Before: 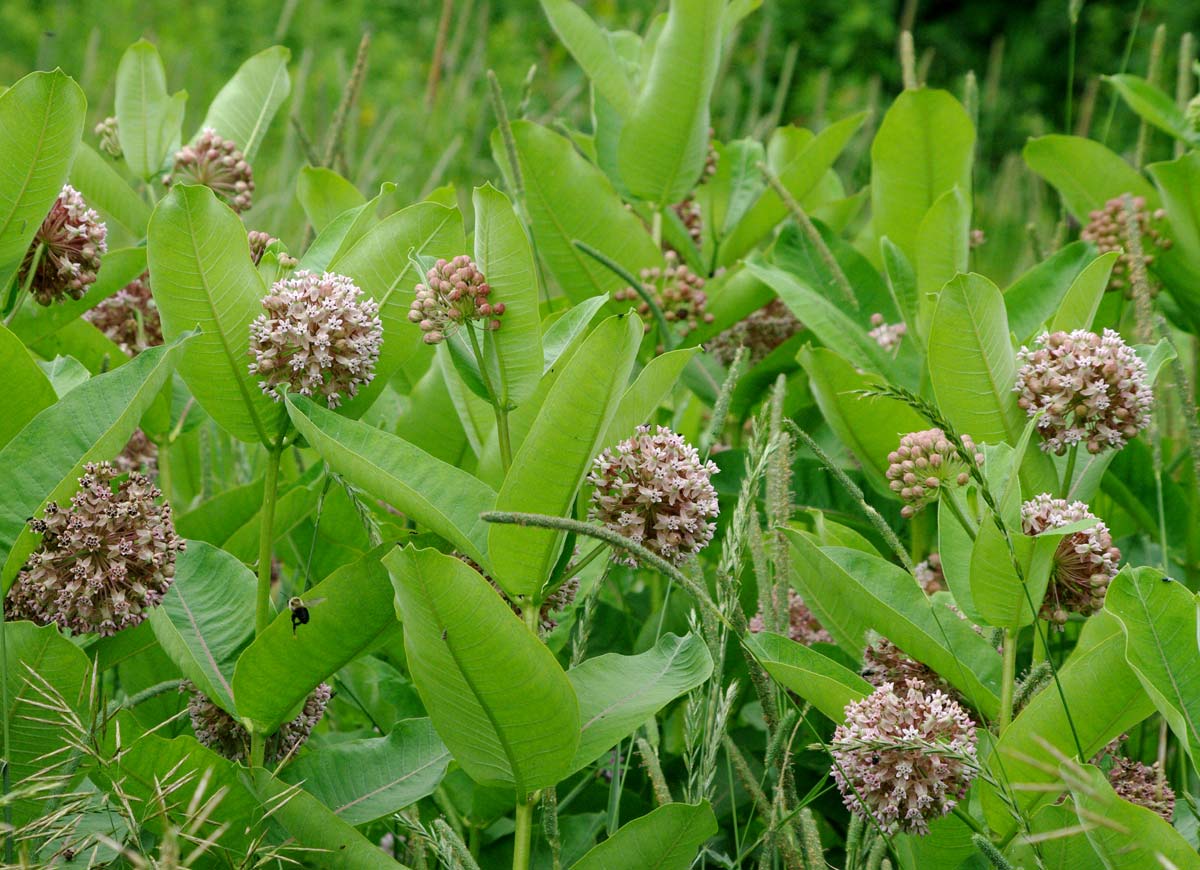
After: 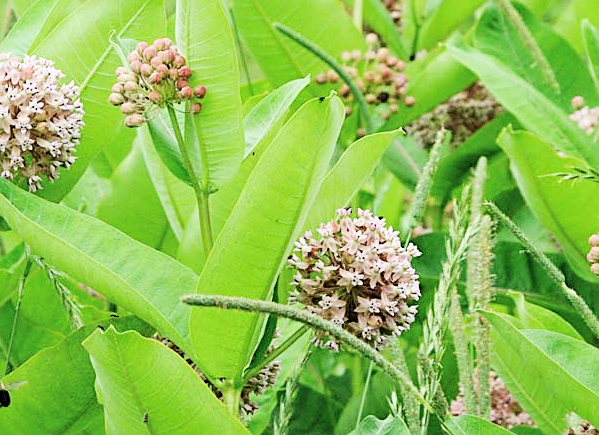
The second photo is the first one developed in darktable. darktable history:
filmic rgb: black relative exposure -5 EV, hardness 2.88, contrast 1.3
sharpen: on, module defaults
crop: left 25%, top 25%, right 25%, bottom 25%
exposure: black level correction -0.005, exposure 1.002 EV, compensate highlight preservation false
